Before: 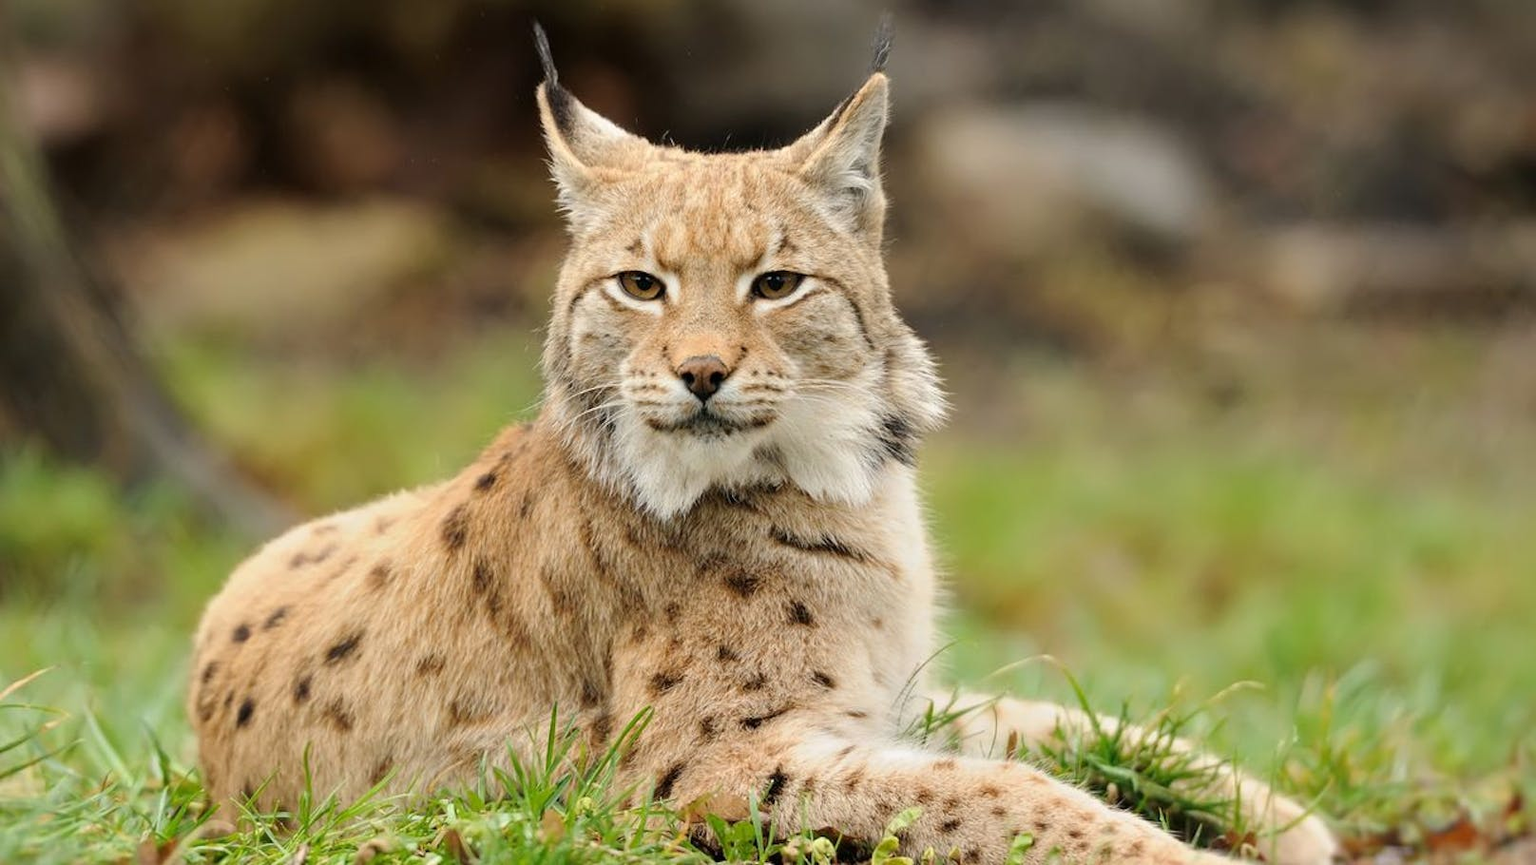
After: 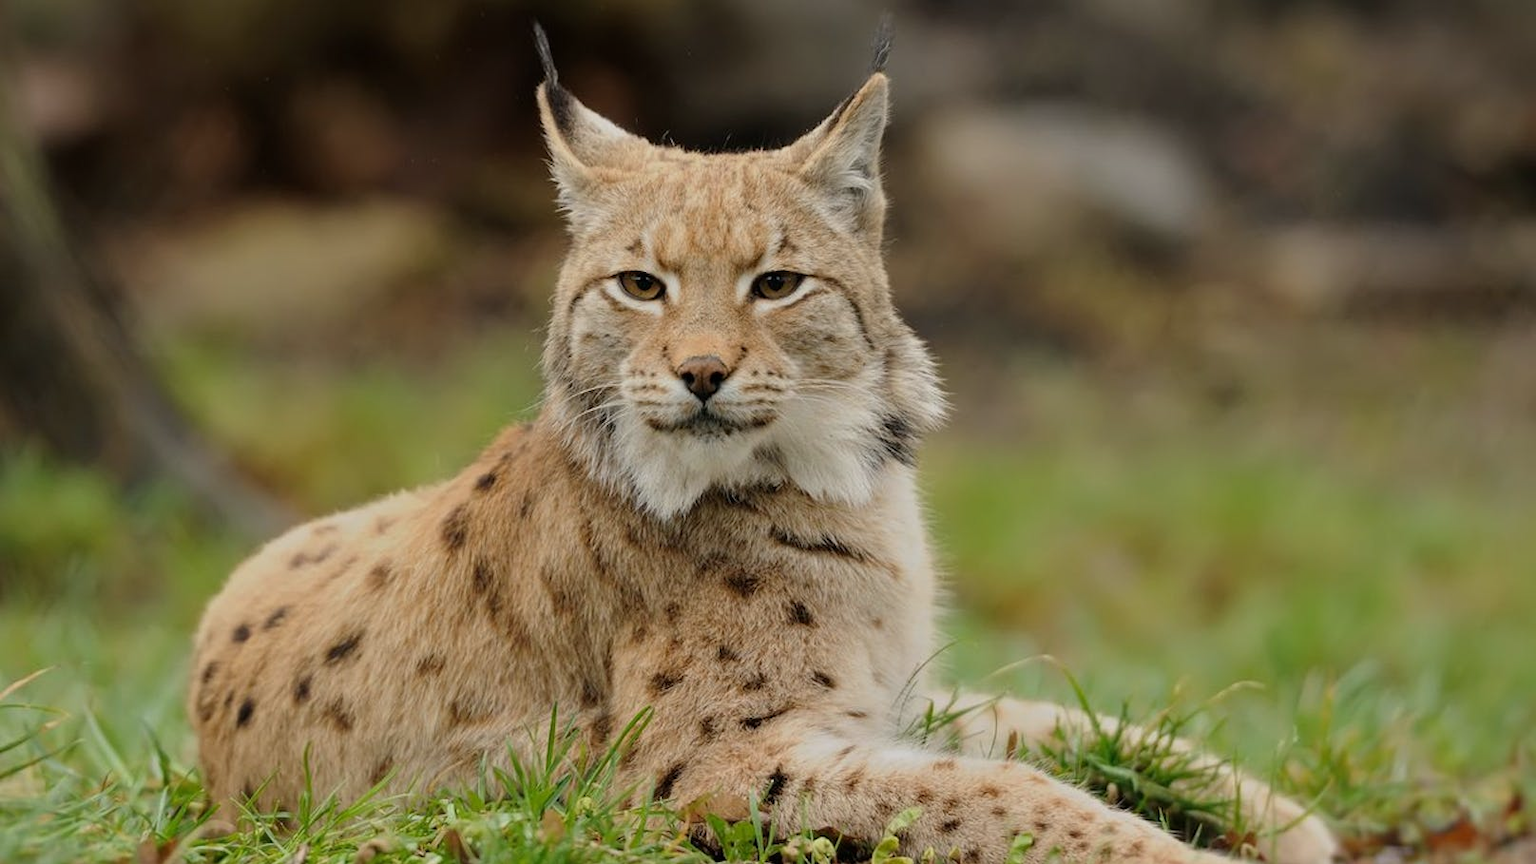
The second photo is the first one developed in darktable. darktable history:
exposure: exposure -0.549 EV, compensate highlight preservation false
